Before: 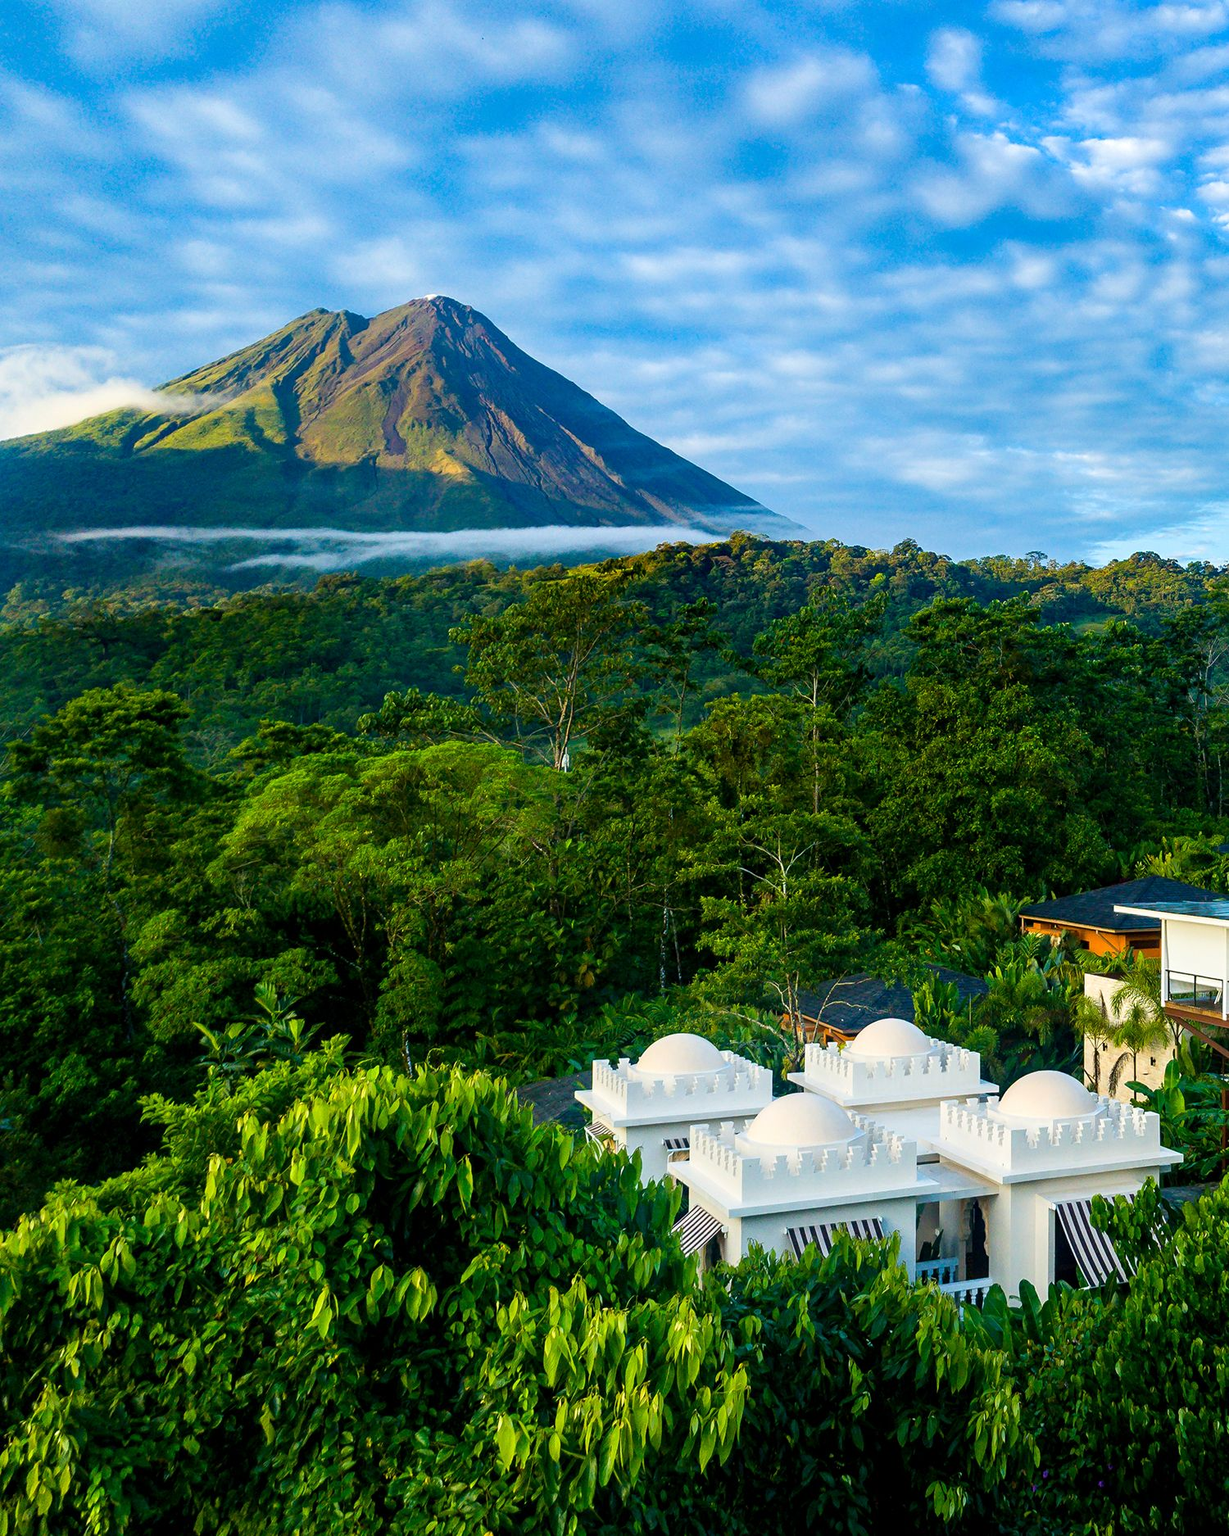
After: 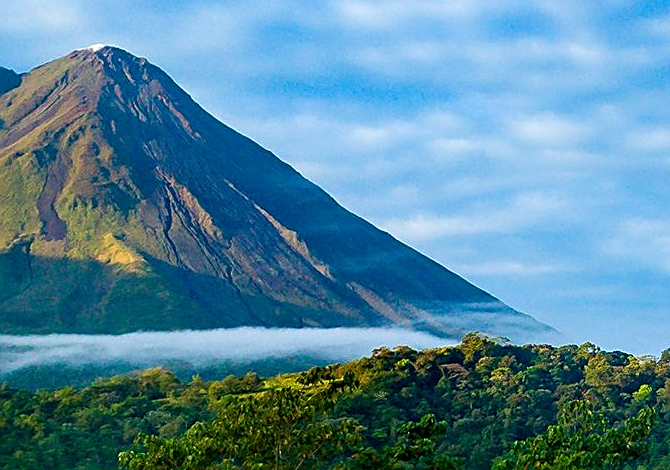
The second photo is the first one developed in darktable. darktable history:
crop: left 28.64%, top 16.832%, right 26.637%, bottom 58.055%
sharpen: on, module defaults
exposure: black level correction 0.001, compensate highlight preservation false
